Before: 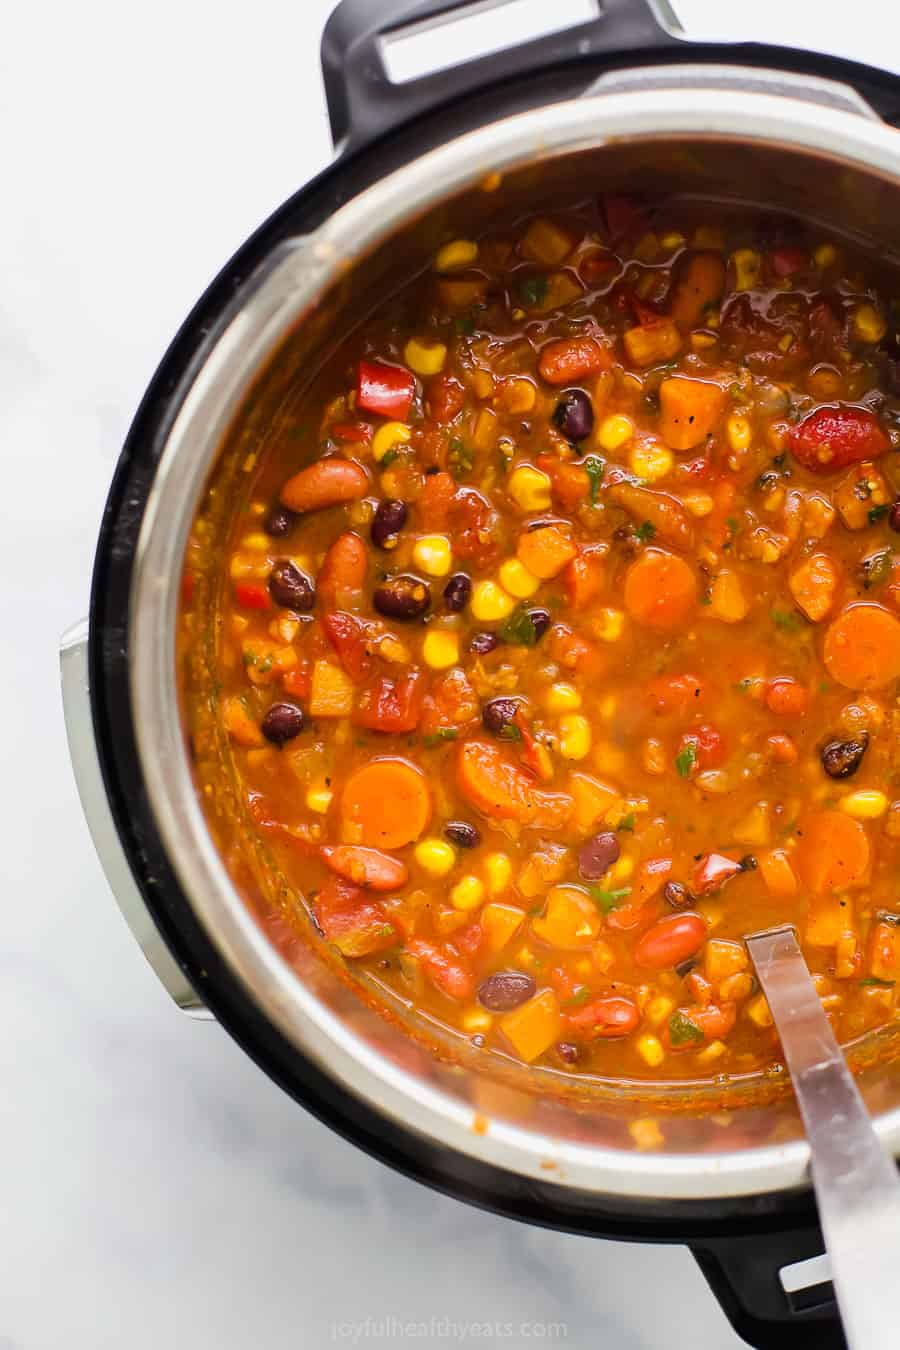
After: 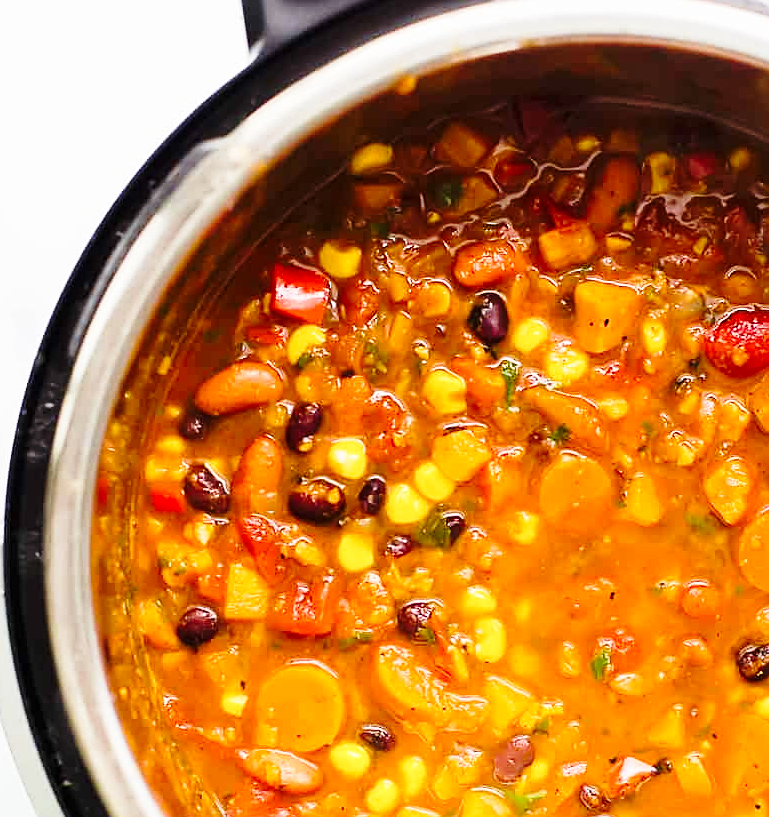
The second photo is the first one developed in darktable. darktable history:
local contrast: mode bilateral grid, contrast 9, coarseness 26, detail 115%, midtone range 0.2
base curve: curves: ch0 [(0, 0) (0.028, 0.03) (0.121, 0.232) (0.46, 0.748) (0.859, 0.968) (1, 1)], preserve colors none
sharpen: on, module defaults
crop and rotate: left 9.471%, top 7.22%, right 5.046%, bottom 32.201%
